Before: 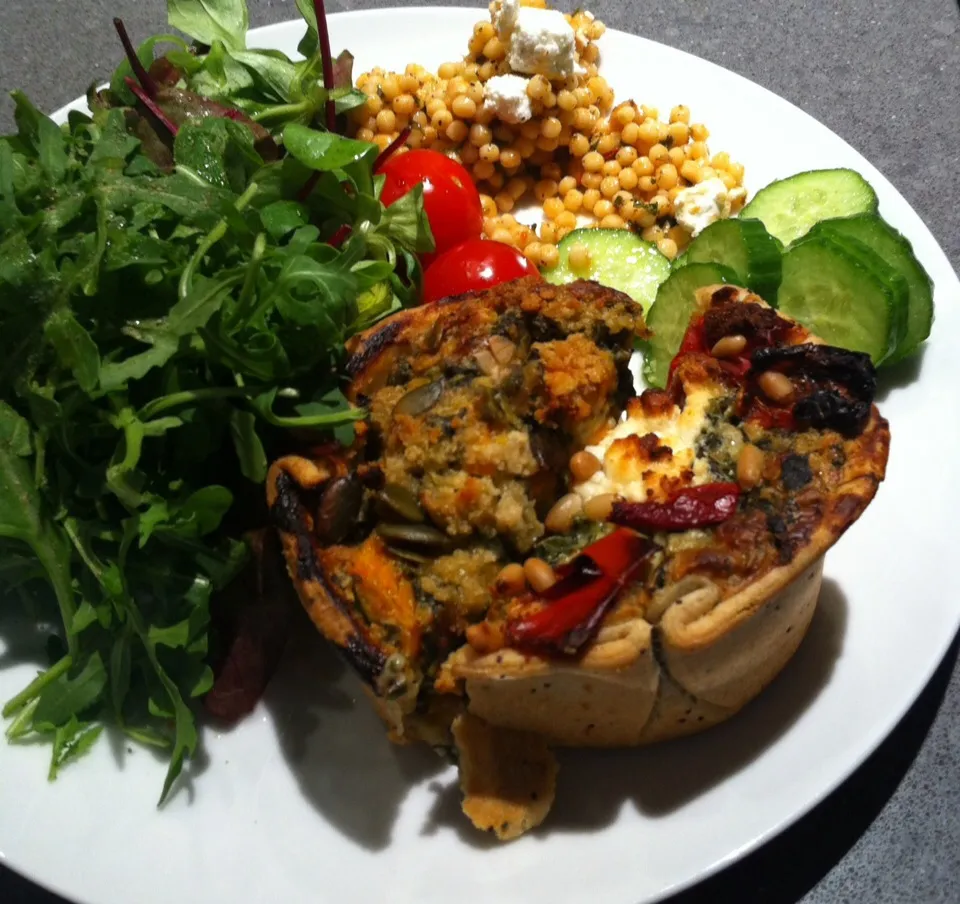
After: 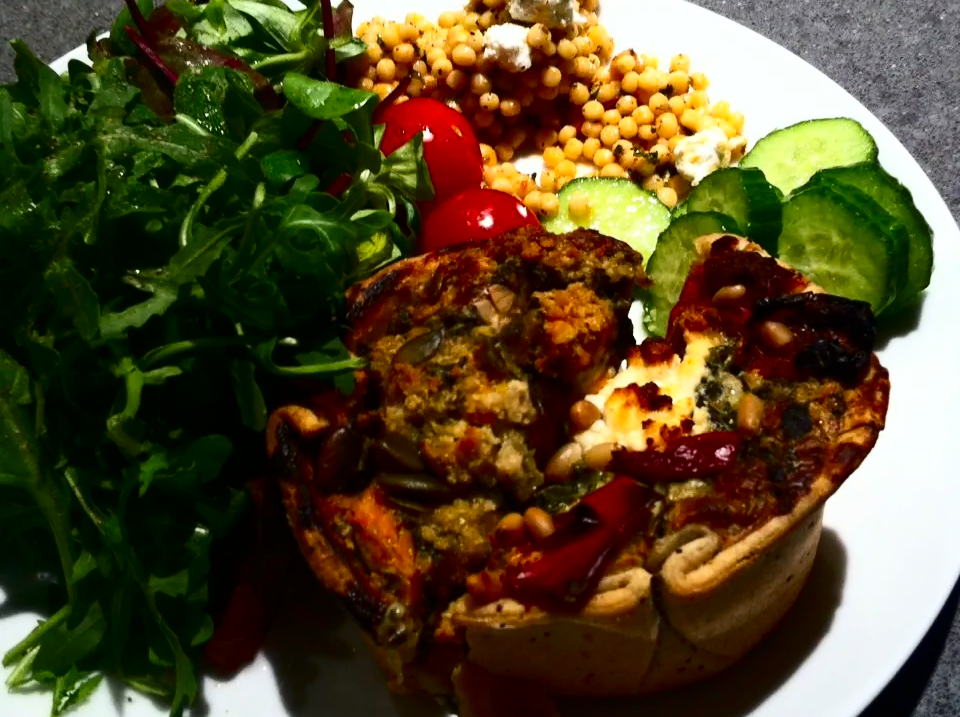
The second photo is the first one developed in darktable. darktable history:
contrast brightness saturation: contrast 0.32, brightness -0.08, saturation 0.17
crop and rotate: top 5.667%, bottom 14.937%
